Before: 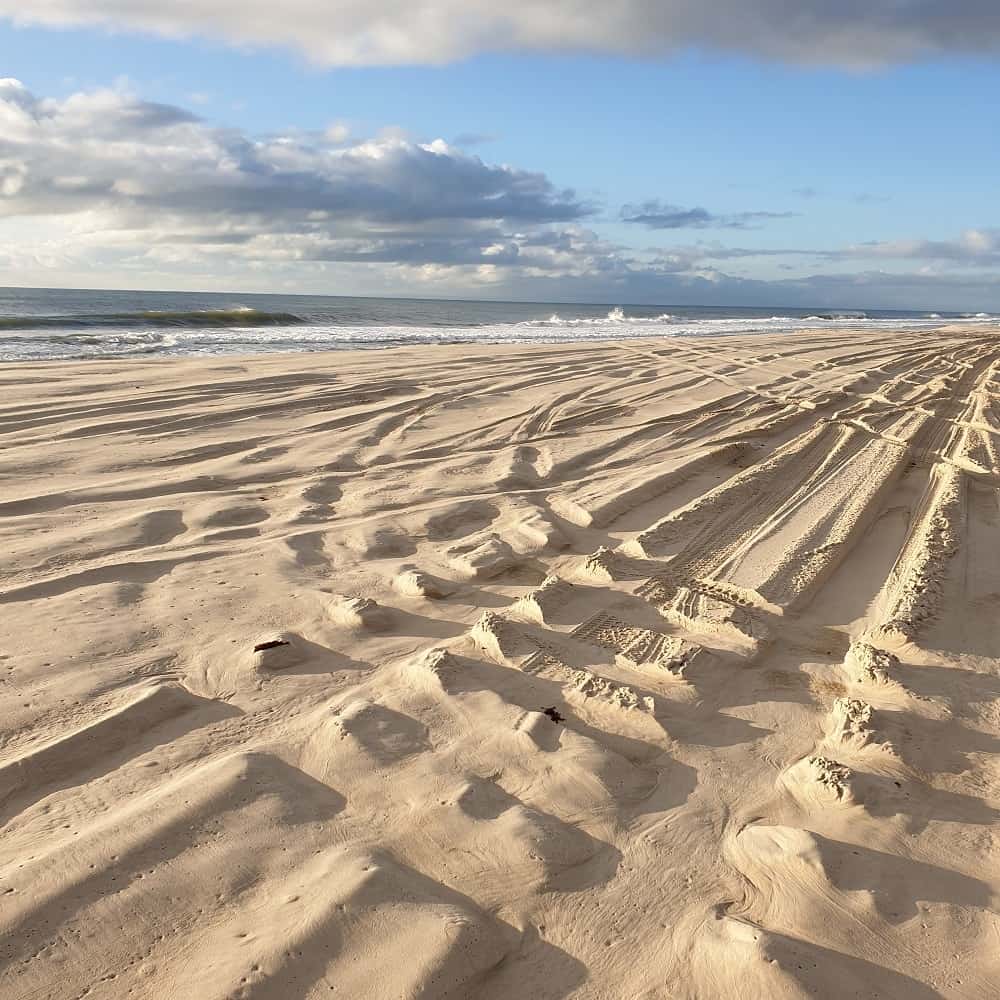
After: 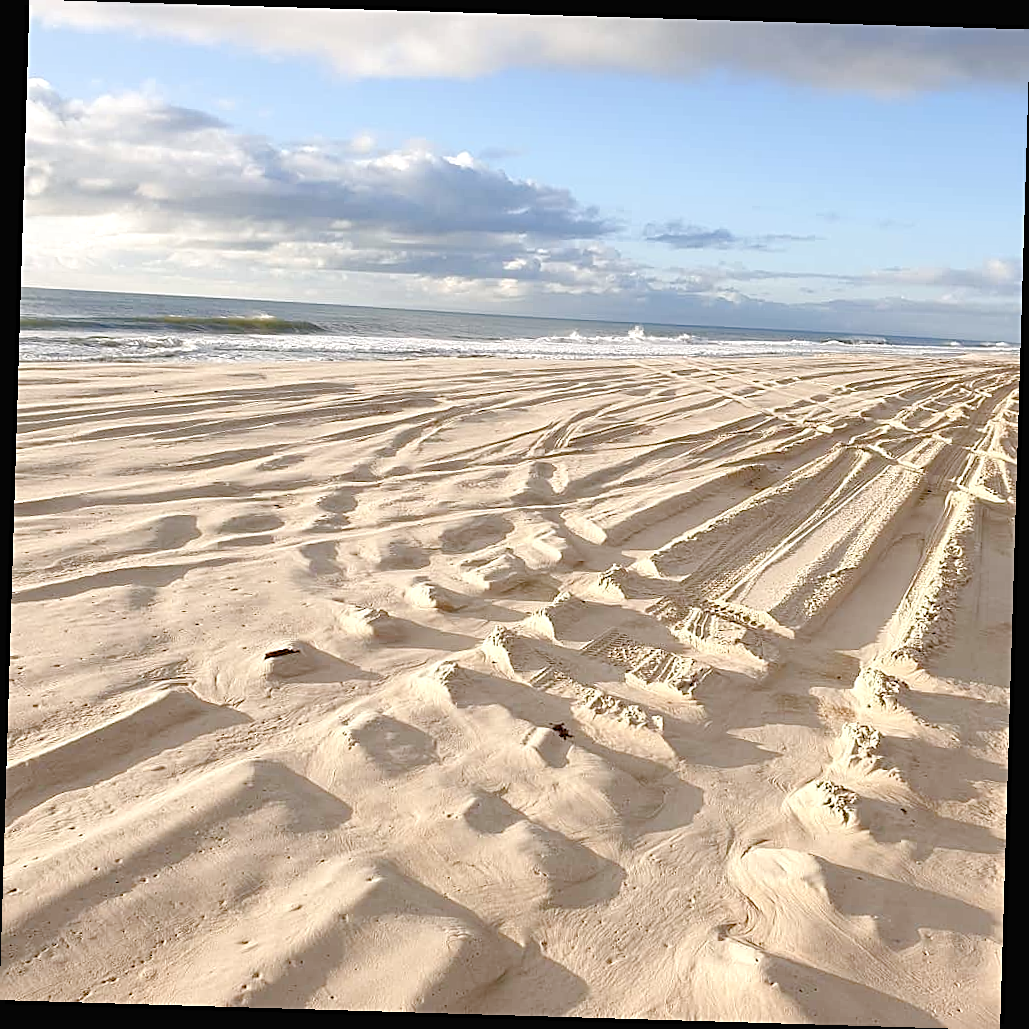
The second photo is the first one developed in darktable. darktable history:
sharpen: on, module defaults
exposure: black level correction 0, exposure 0.9 EV, compensate highlight preservation false
rotate and perspective: rotation 1.72°, automatic cropping off
color balance rgb: shadows lift › chroma 1%, shadows lift › hue 113°, highlights gain › chroma 0.2%, highlights gain › hue 333°, perceptual saturation grading › global saturation 20%, perceptual saturation grading › highlights -50%, perceptual saturation grading › shadows 25%, contrast -20%
